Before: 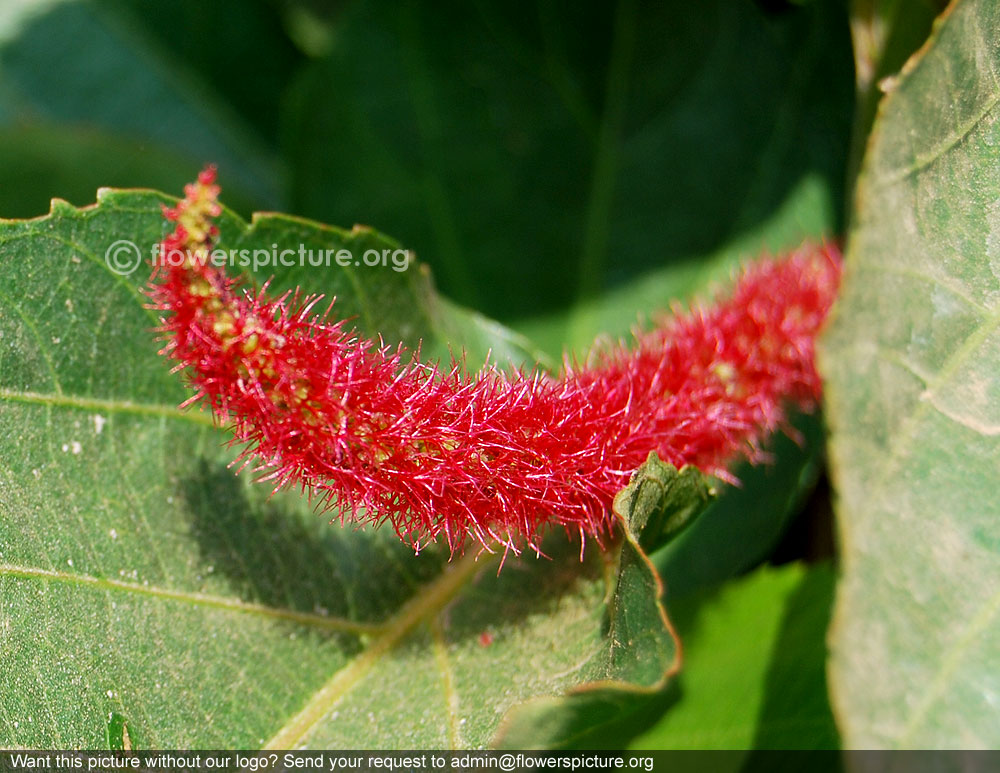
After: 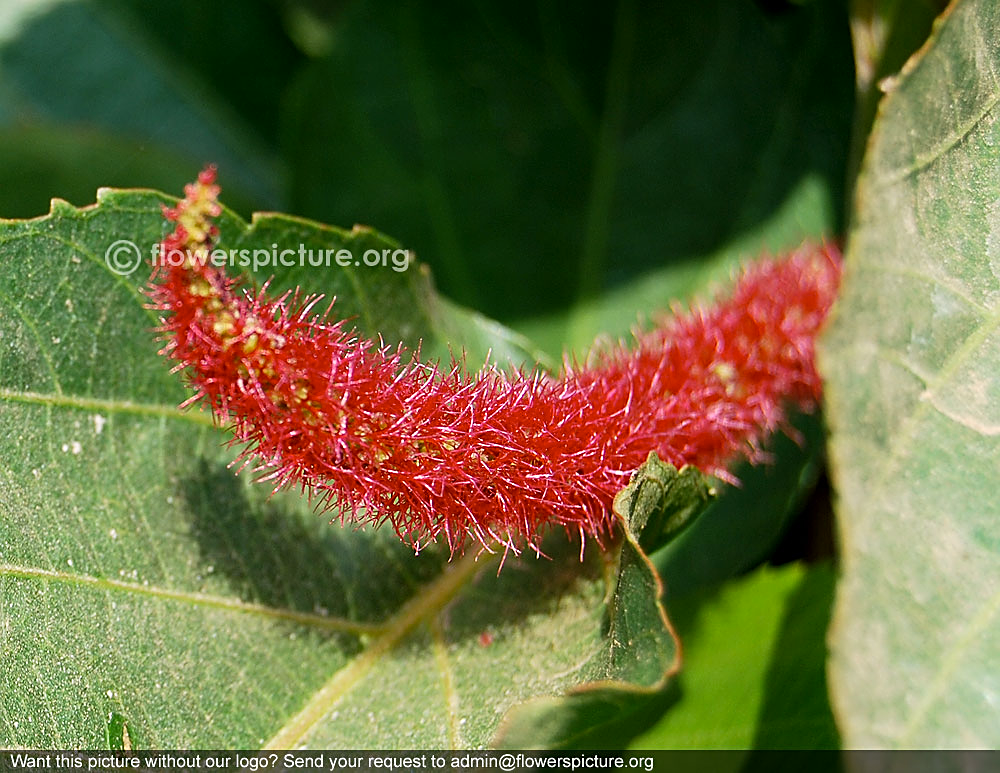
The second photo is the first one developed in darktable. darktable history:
tone equalizer: on, module defaults
contrast brightness saturation: contrast 0.11, saturation -0.17
color balance: output saturation 110%
sharpen: on, module defaults
